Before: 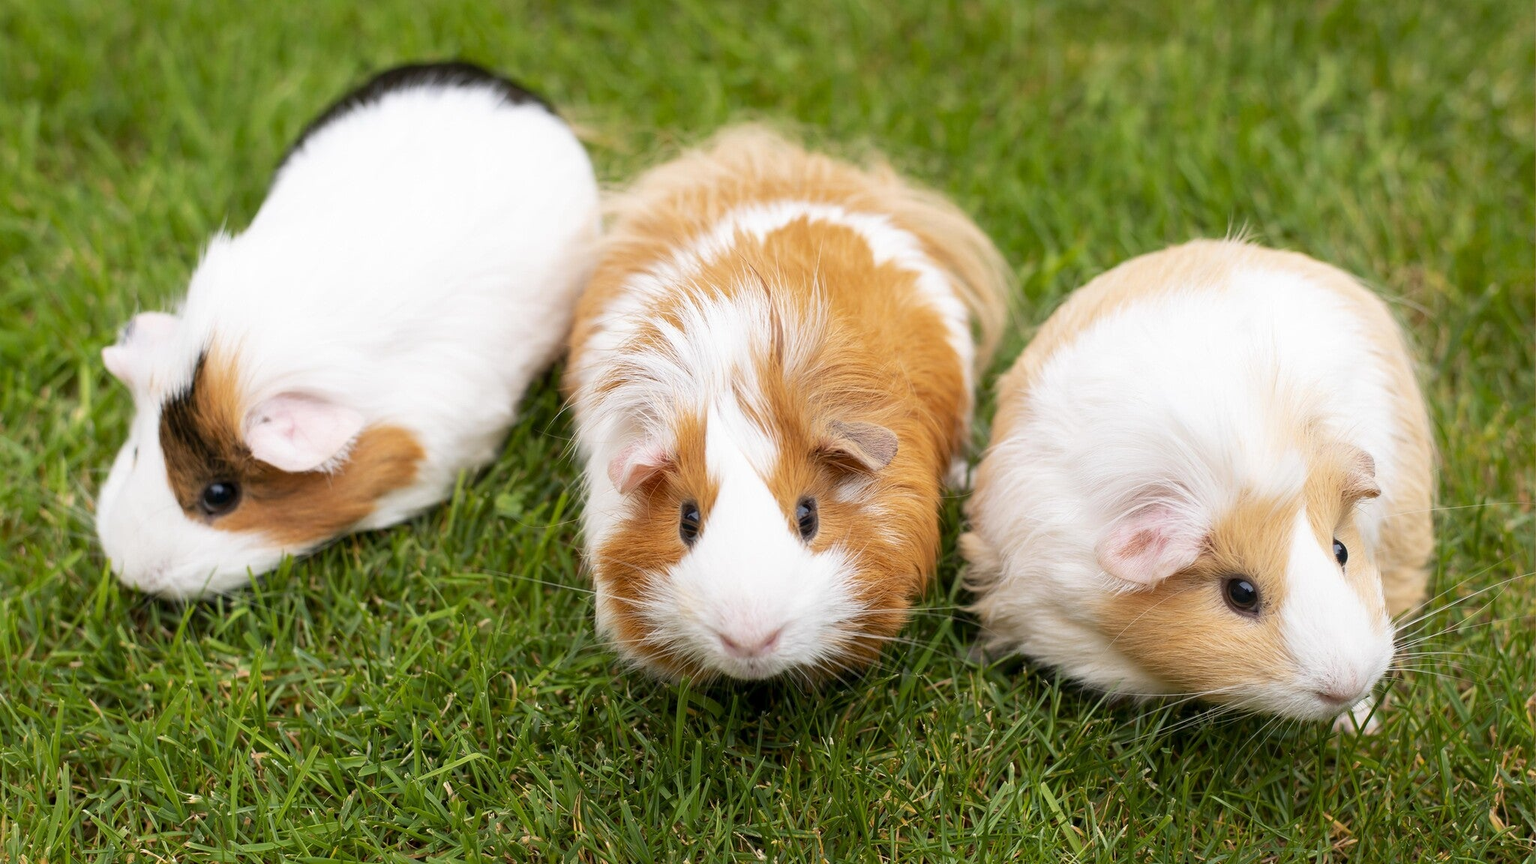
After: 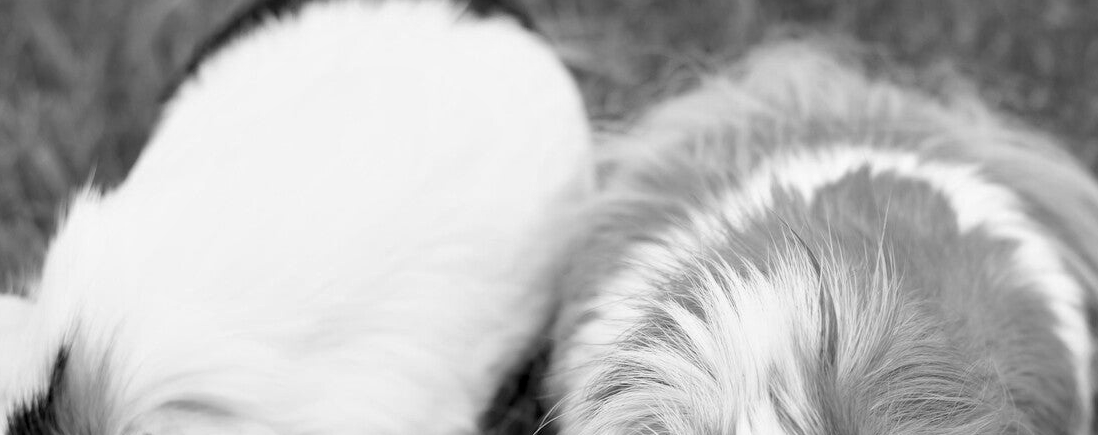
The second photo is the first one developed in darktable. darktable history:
color calibration: output gray [0.18, 0.41, 0.41, 0], gray › normalize channels true, illuminant same as pipeline (D50), adaptation XYZ, x 0.346, y 0.359, gamut compression 0
crop: left 10.121%, top 10.631%, right 36.218%, bottom 51.526%
contrast equalizer: octaves 7, y [[0.6 ×6], [0.55 ×6], [0 ×6], [0 ×6], [0 ×6]], mix 0.3
